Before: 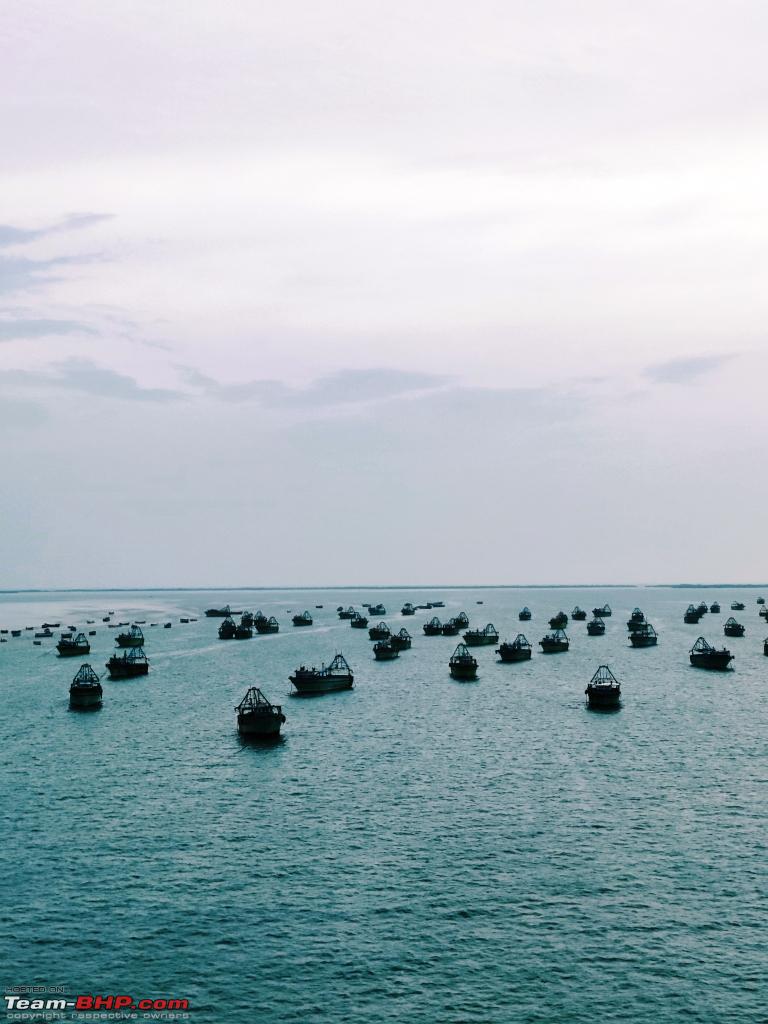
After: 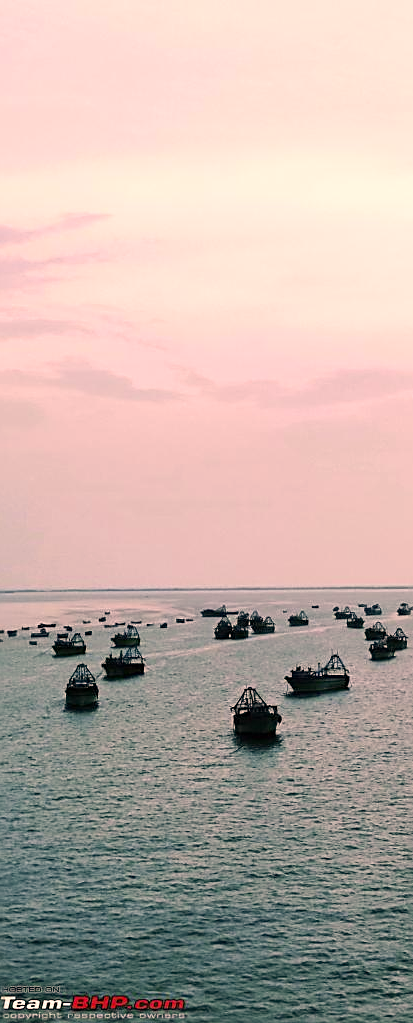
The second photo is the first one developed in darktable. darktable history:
exposure: exposure 0.15 EV, compensate highlight preservation false
color correction: highlights a* 21.16, highlights b* 19.61
sharpen: on, module defaults
crop: left 0.587%, right 45.588%, bottom 0.086%
